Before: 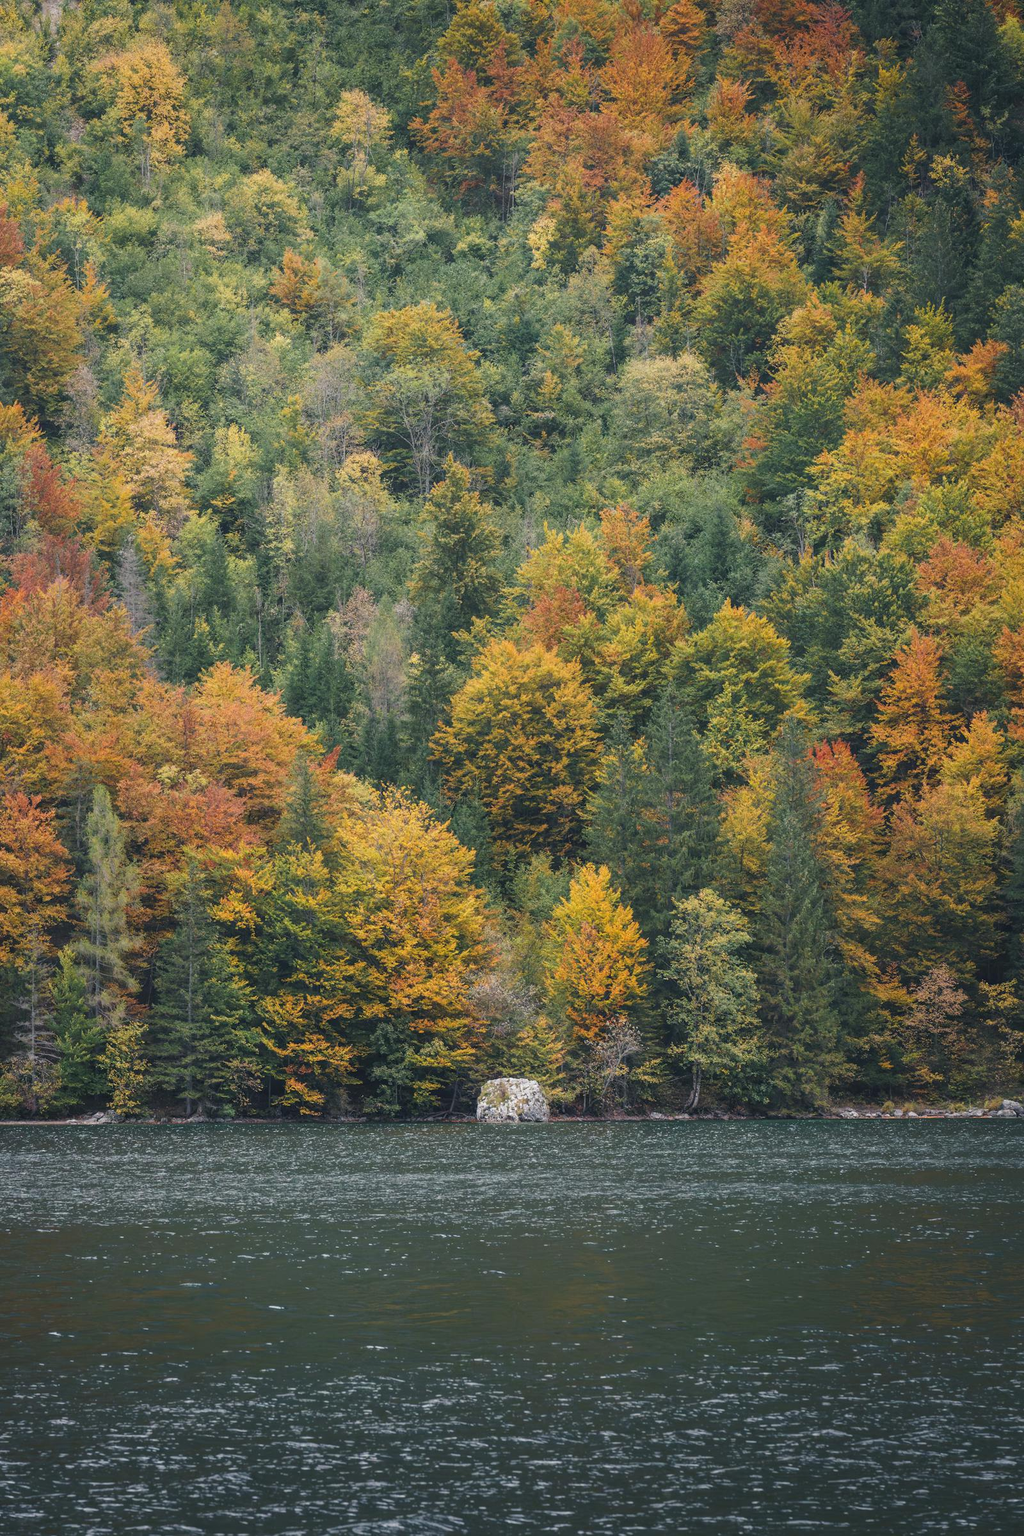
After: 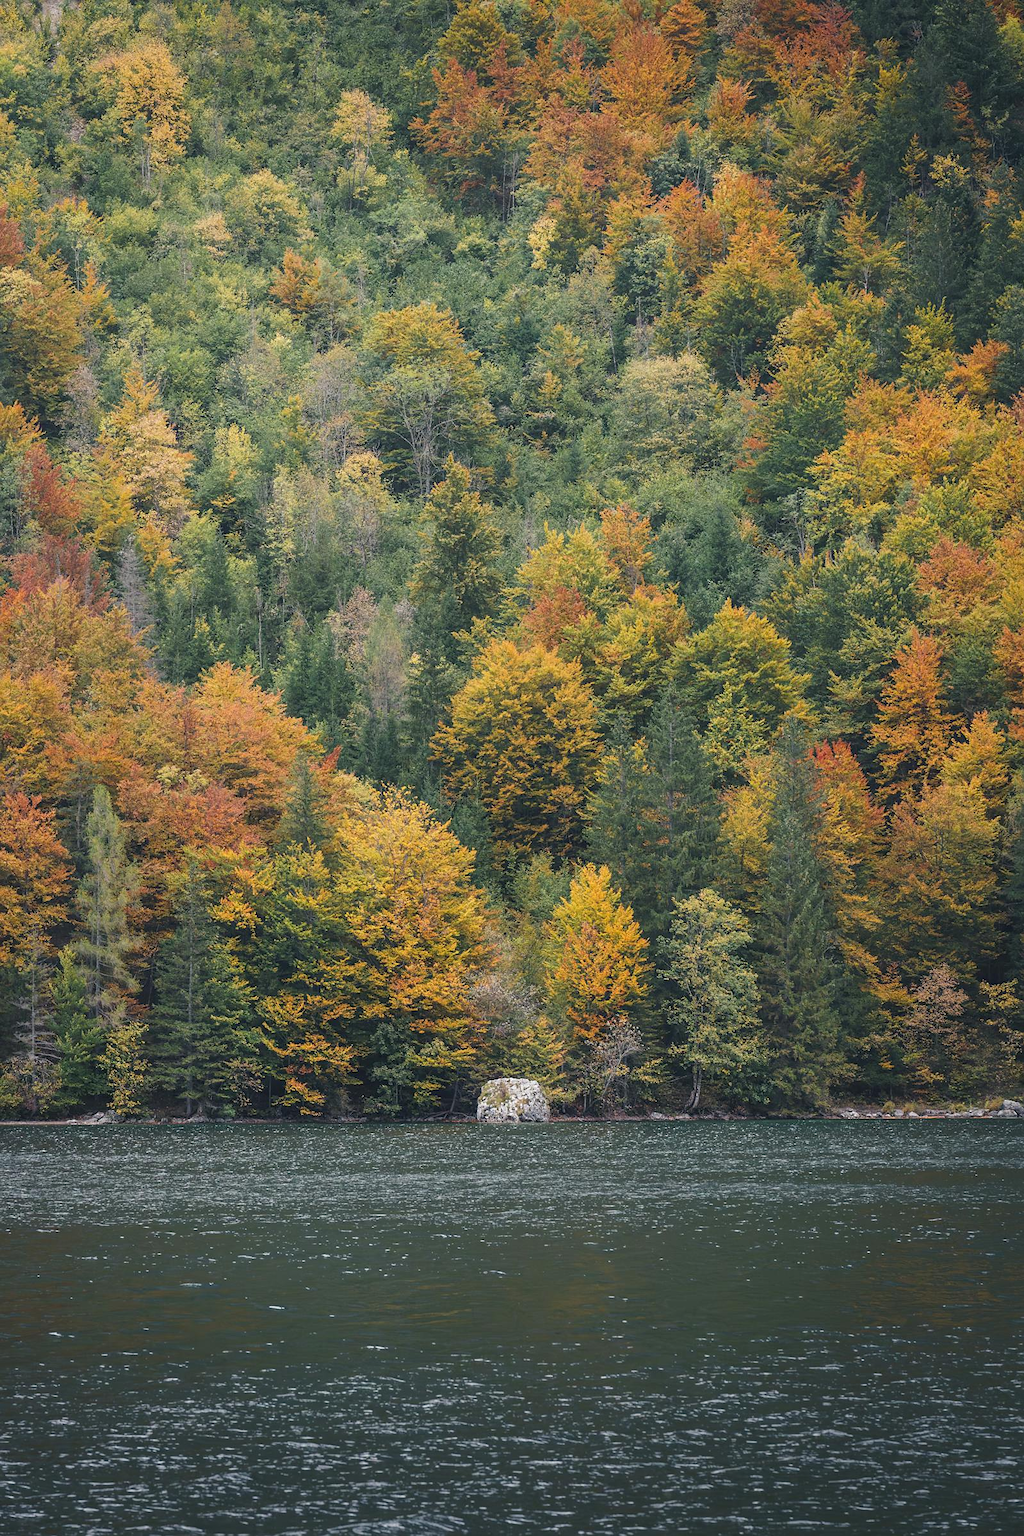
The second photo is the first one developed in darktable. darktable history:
sharpen: radius 1.485, amount 0.41, threshold 1.171
